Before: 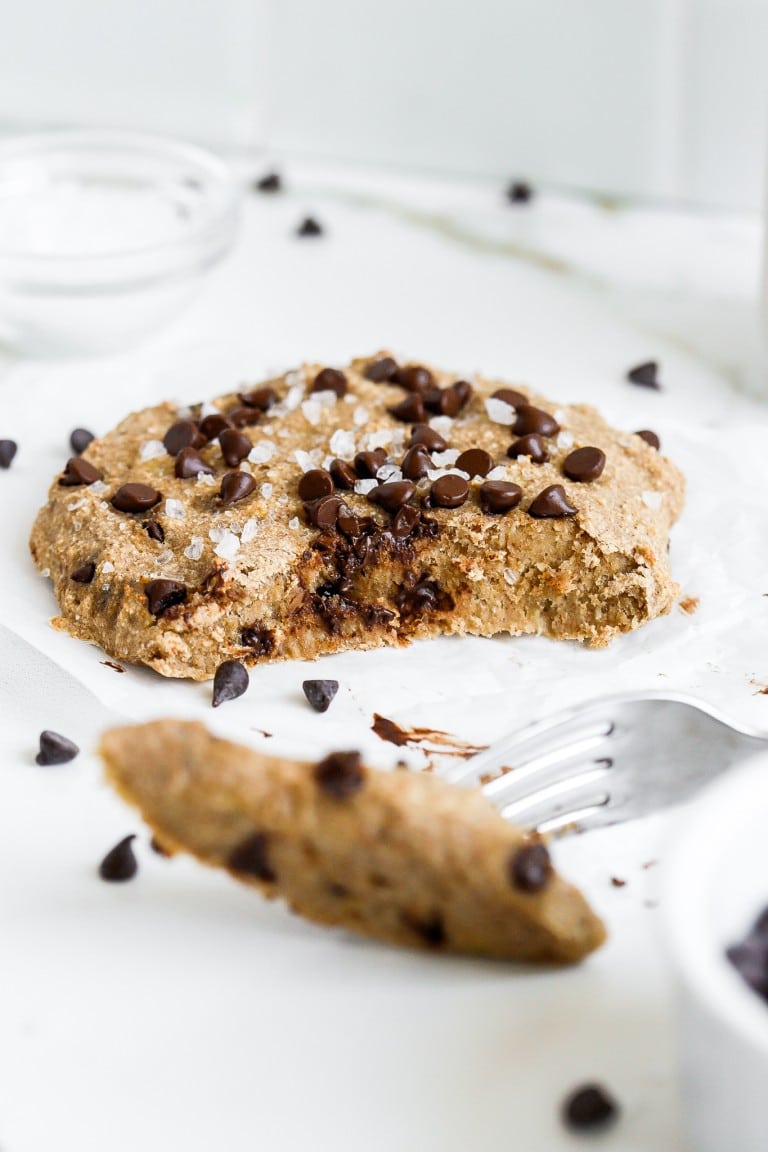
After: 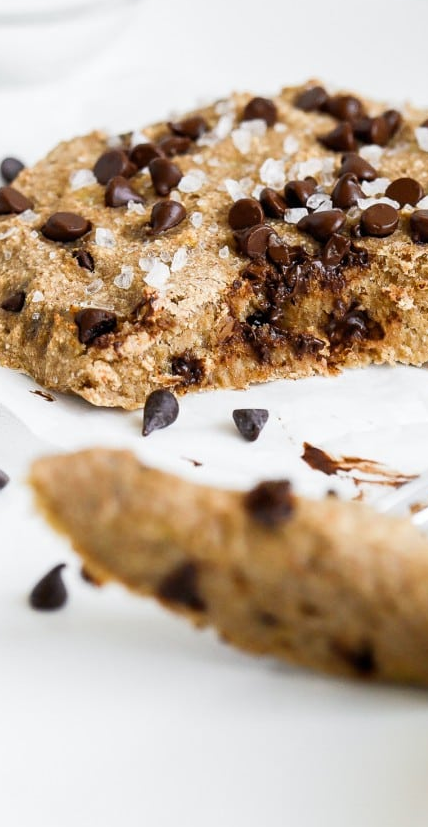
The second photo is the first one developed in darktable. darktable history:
crop: left 9.211%, top 23.564%, right 35.051%, bottom 4.586%
